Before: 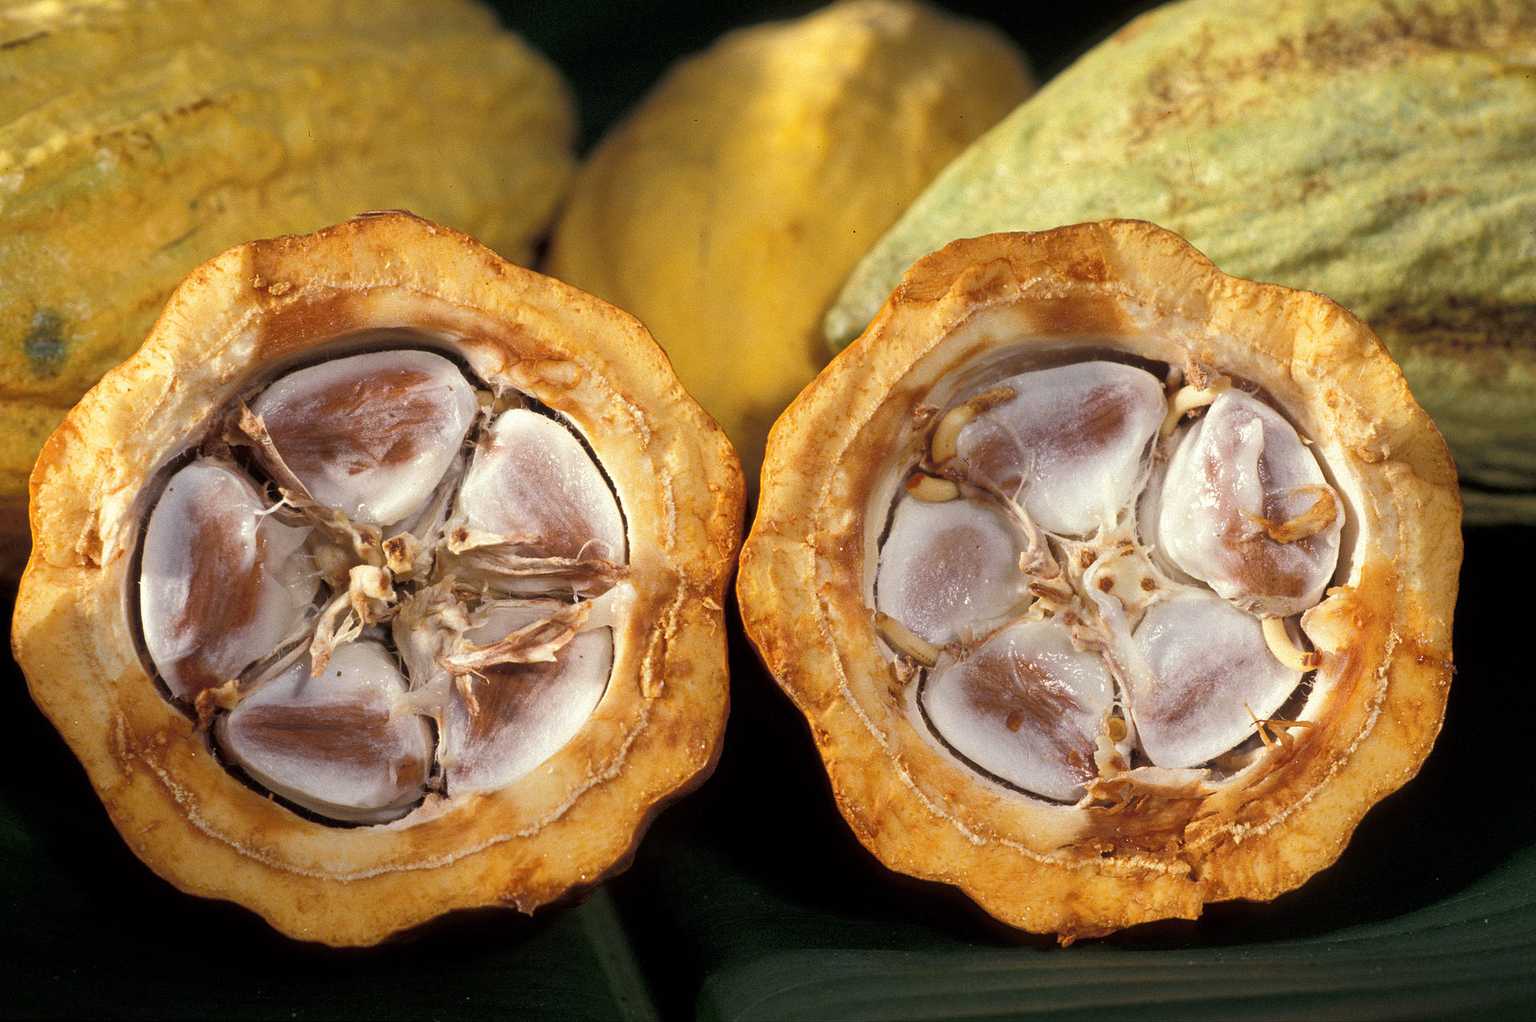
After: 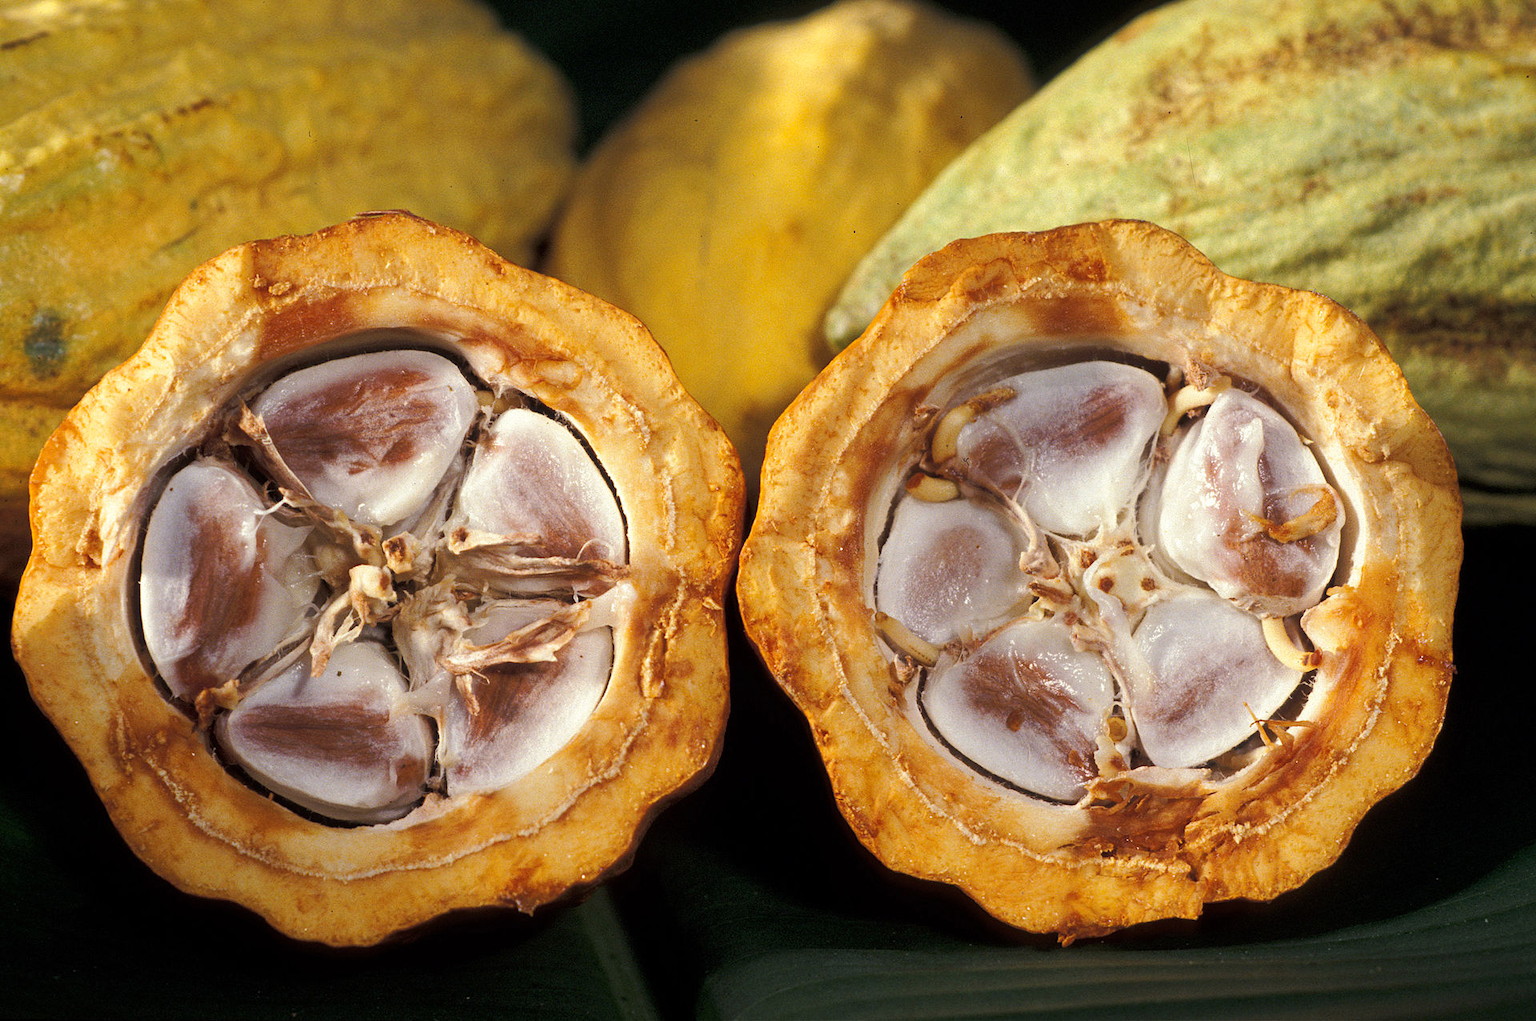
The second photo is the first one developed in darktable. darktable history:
tone curve: curves: ch0 [(0, 0) (0.003, 0.003) (0.011, 0.01) (0.025, 0.023) (0.044, 0.041) (0.069, 0.064) (0.1, 0.092) (0.136, 0.125) (0.177, 0.163) (0.224, 0.207) (0.277, 0.255) (0.335, 0.309) (0.399, 0.375) (0.468, 0.459) (0.543, 0.548) (0.623, 0.629) (0.709, 0.716) (0.801, 0.808) (0.898, 0.911) (1, 1)], preserve colors none
